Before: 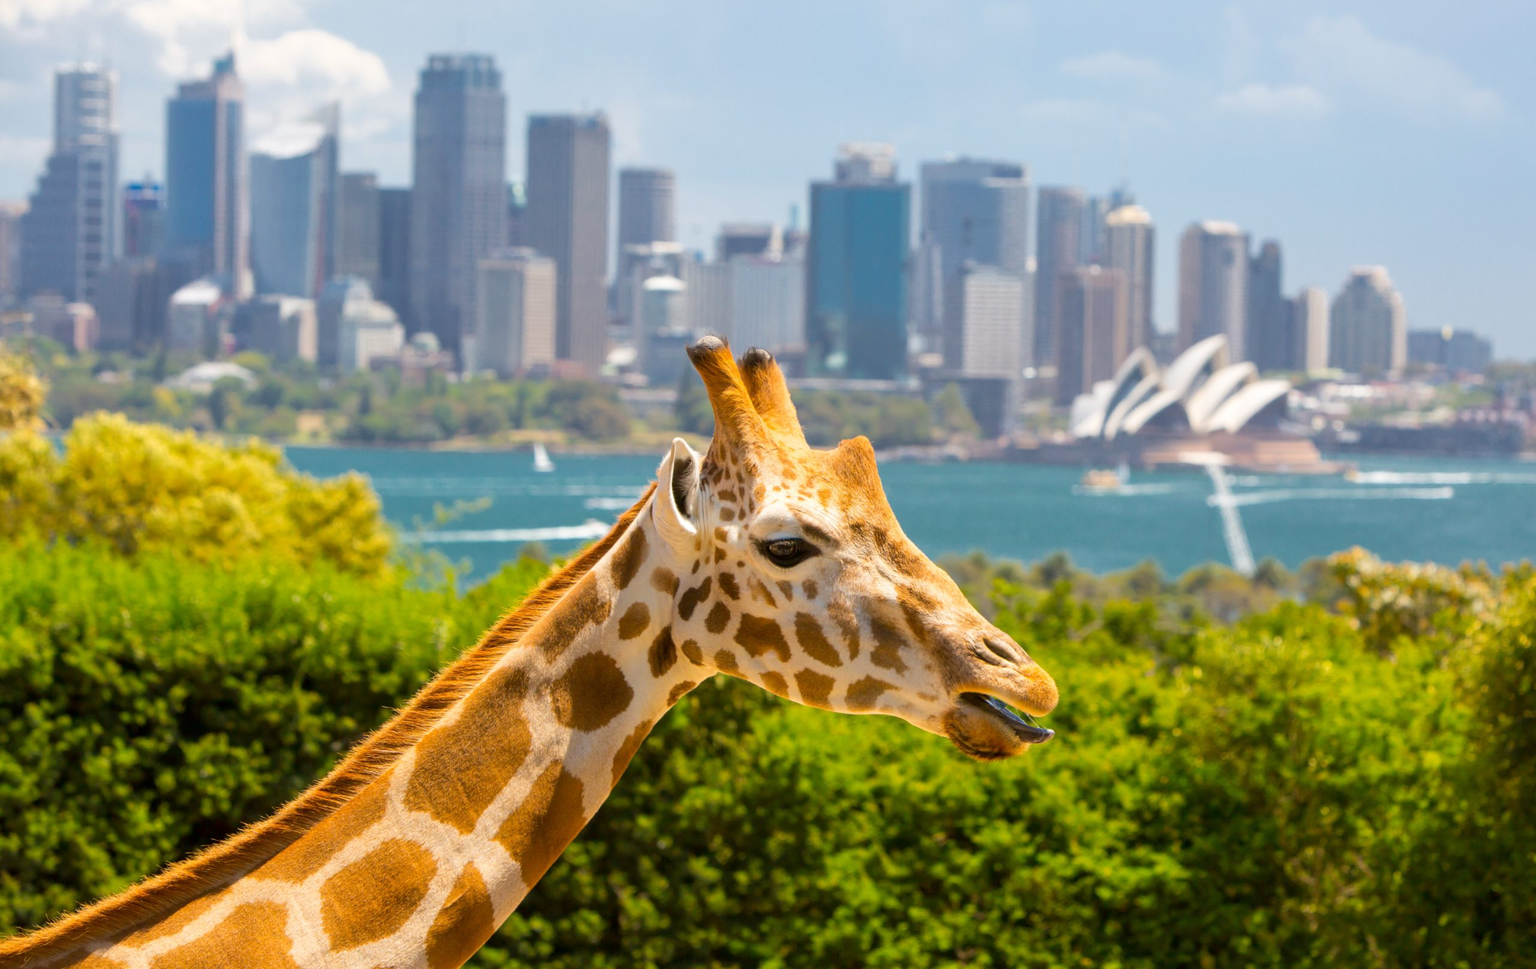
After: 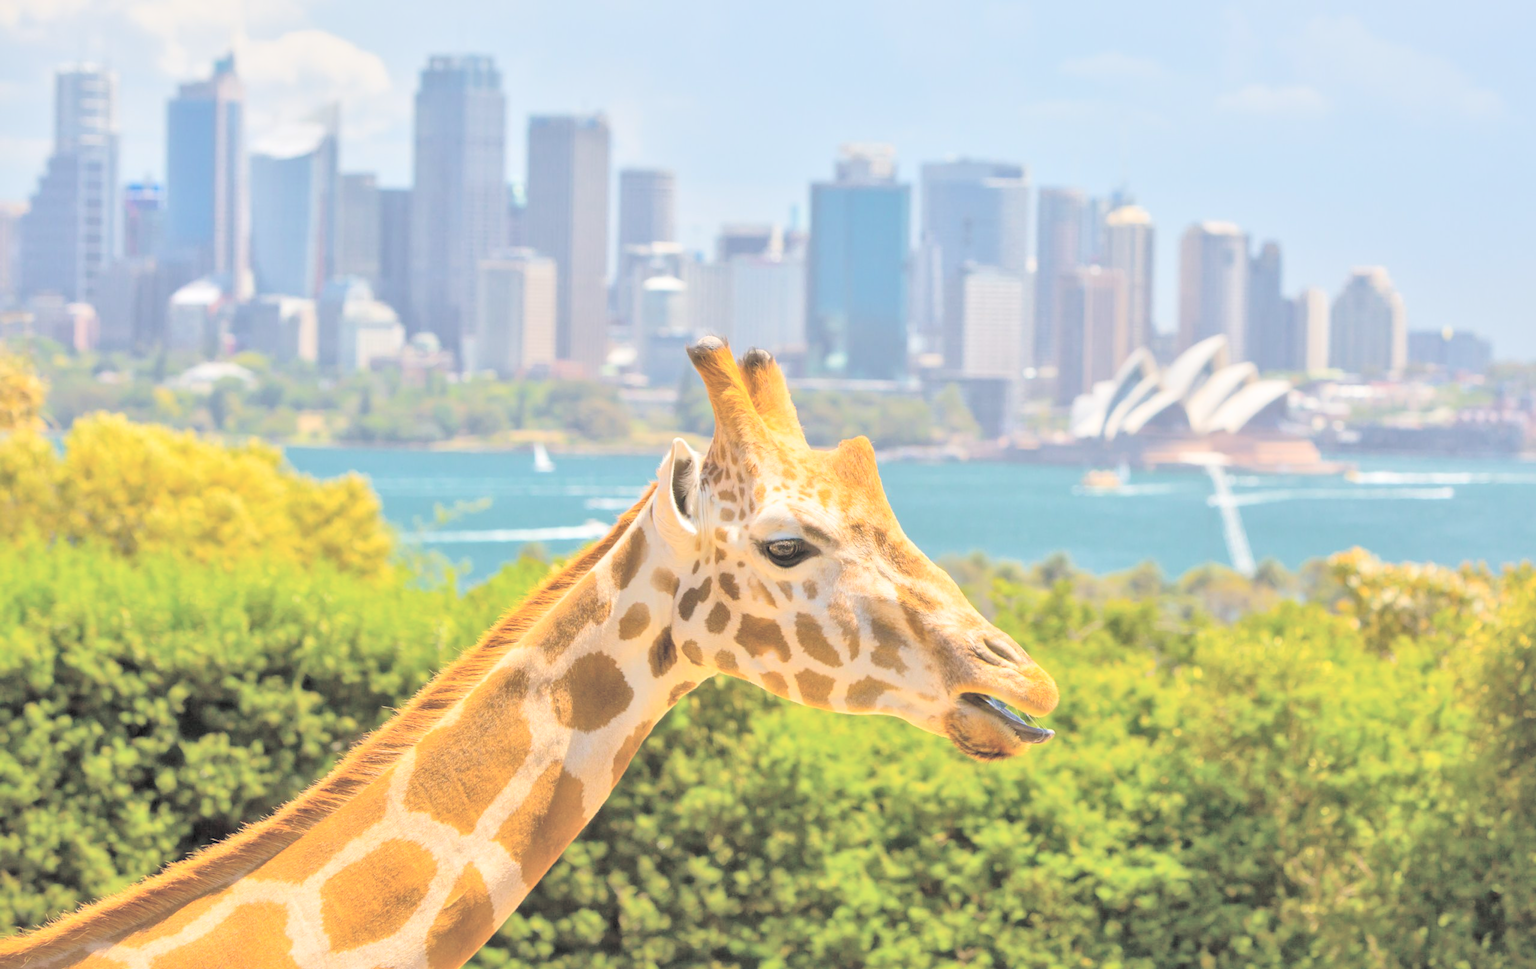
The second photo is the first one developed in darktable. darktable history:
contrast brightness saturation: brightness 0.984
local contrast: mode bilateral grid, contrast 20, coarseness 50, detail 141%, midtone range 0.2
exposure: exposure -0.487 EV, compensate exposure bias true, compensate highlight preservation false
